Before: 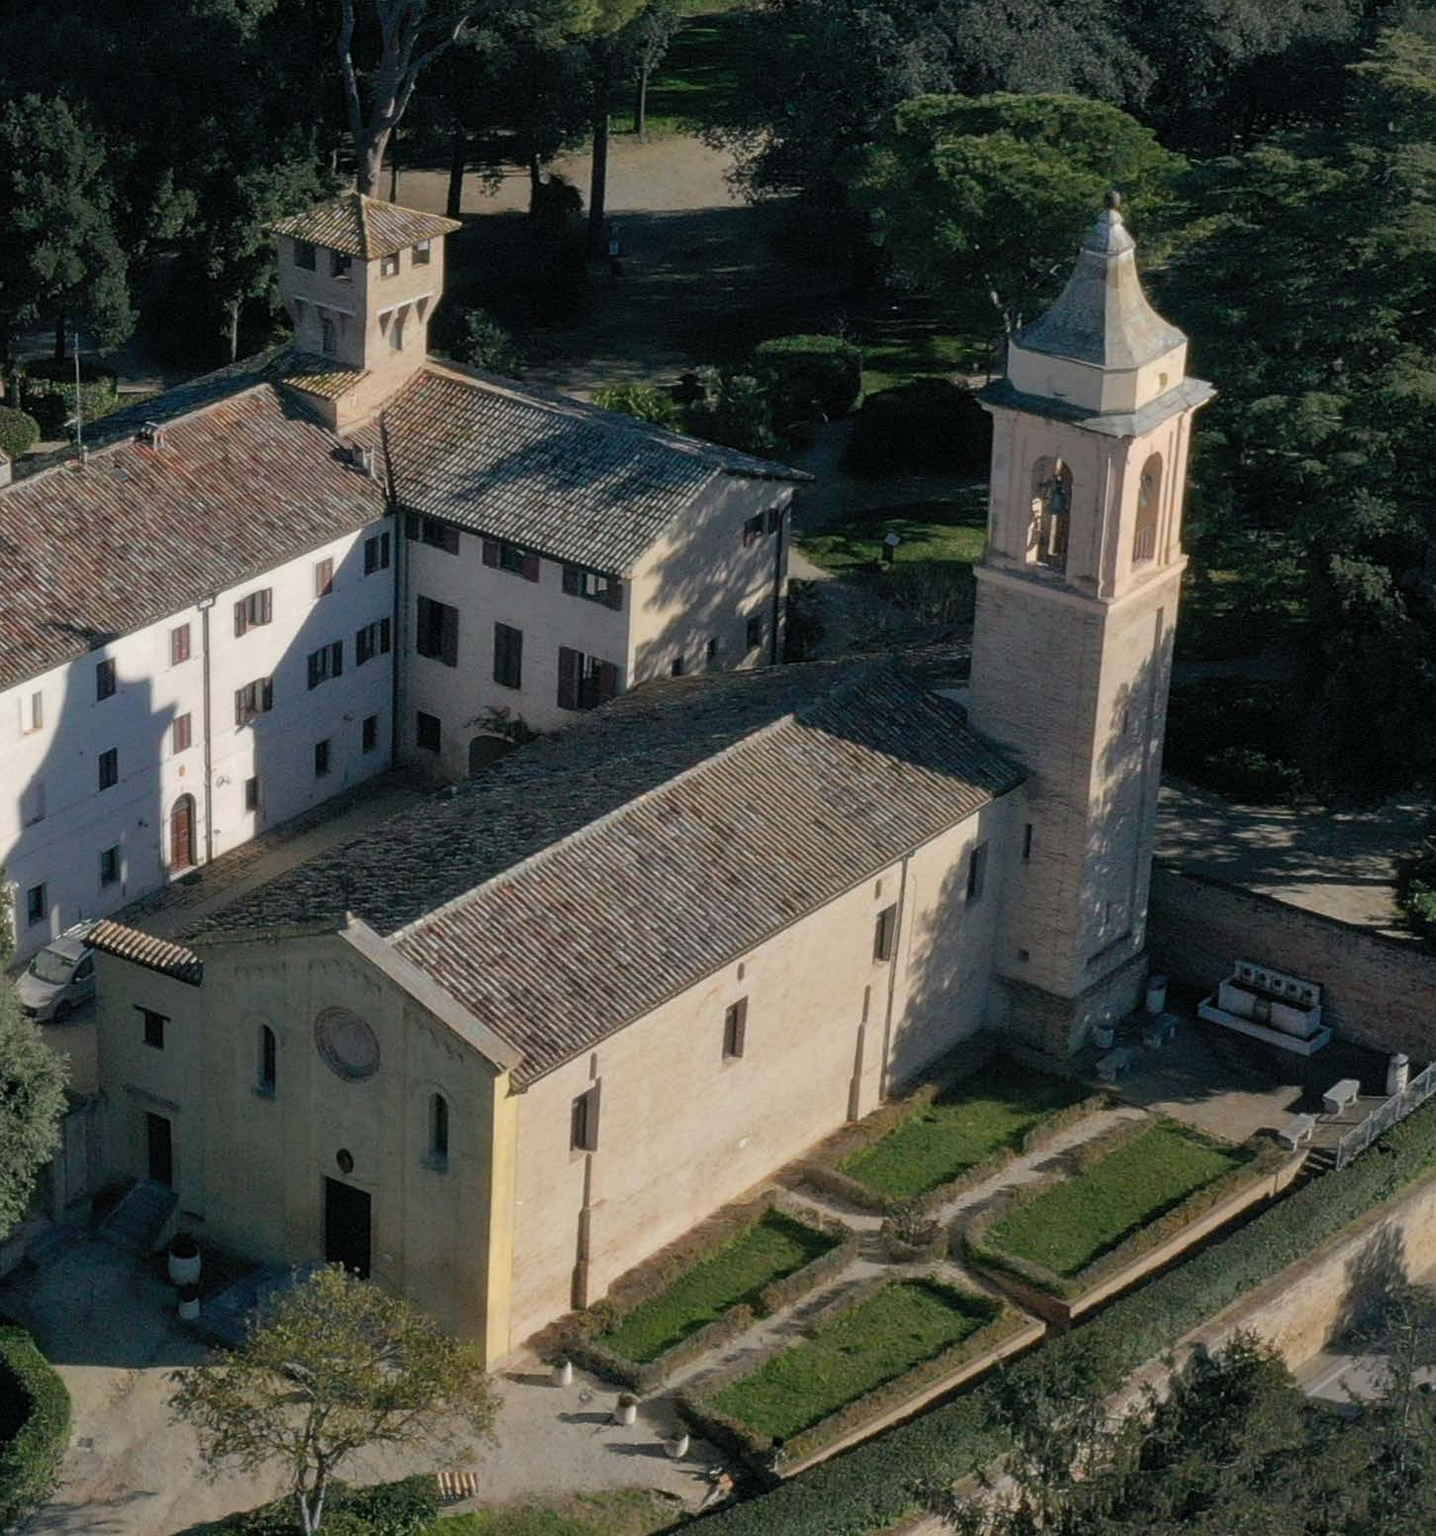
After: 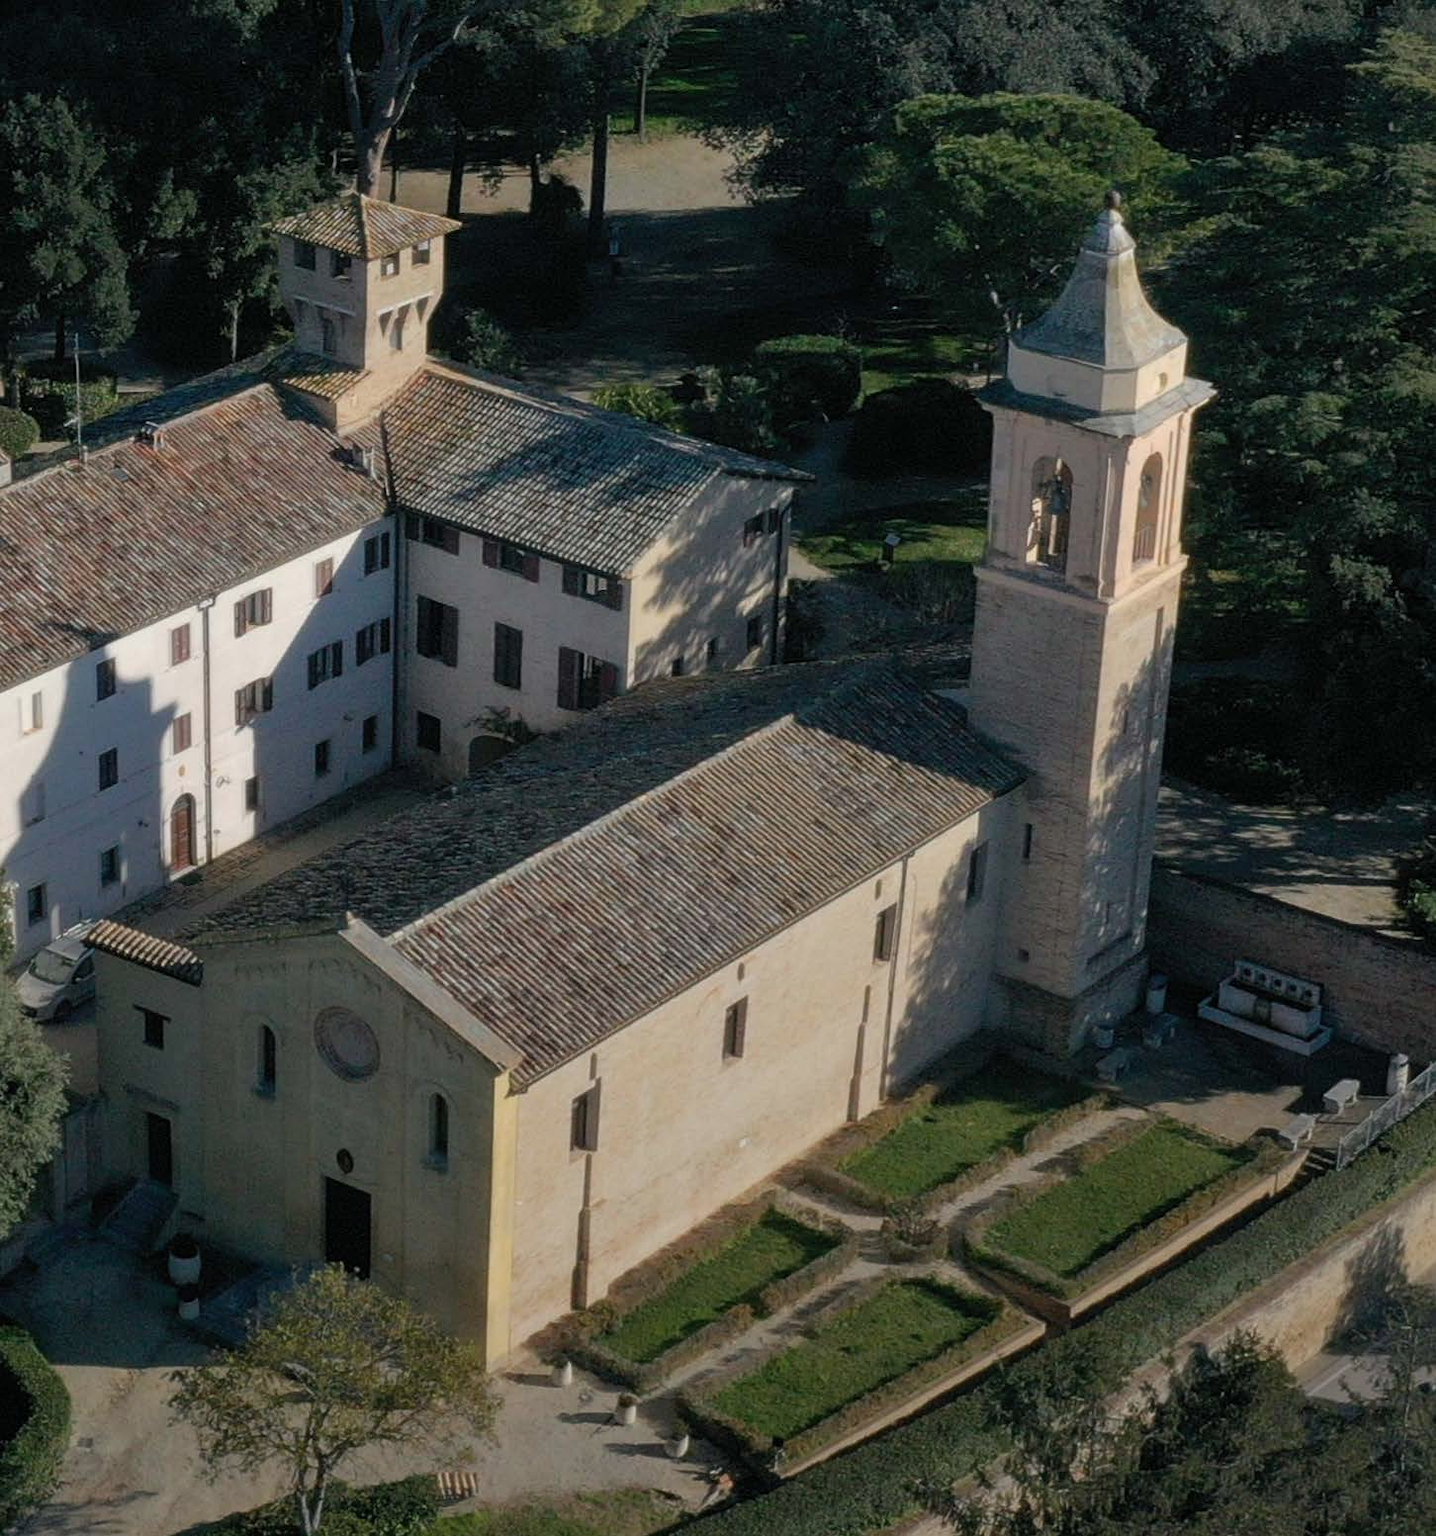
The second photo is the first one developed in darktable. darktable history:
graduated density: rotation -180°, offset 27.42
color balance: mode lift, gamma, gain (sRGB)
